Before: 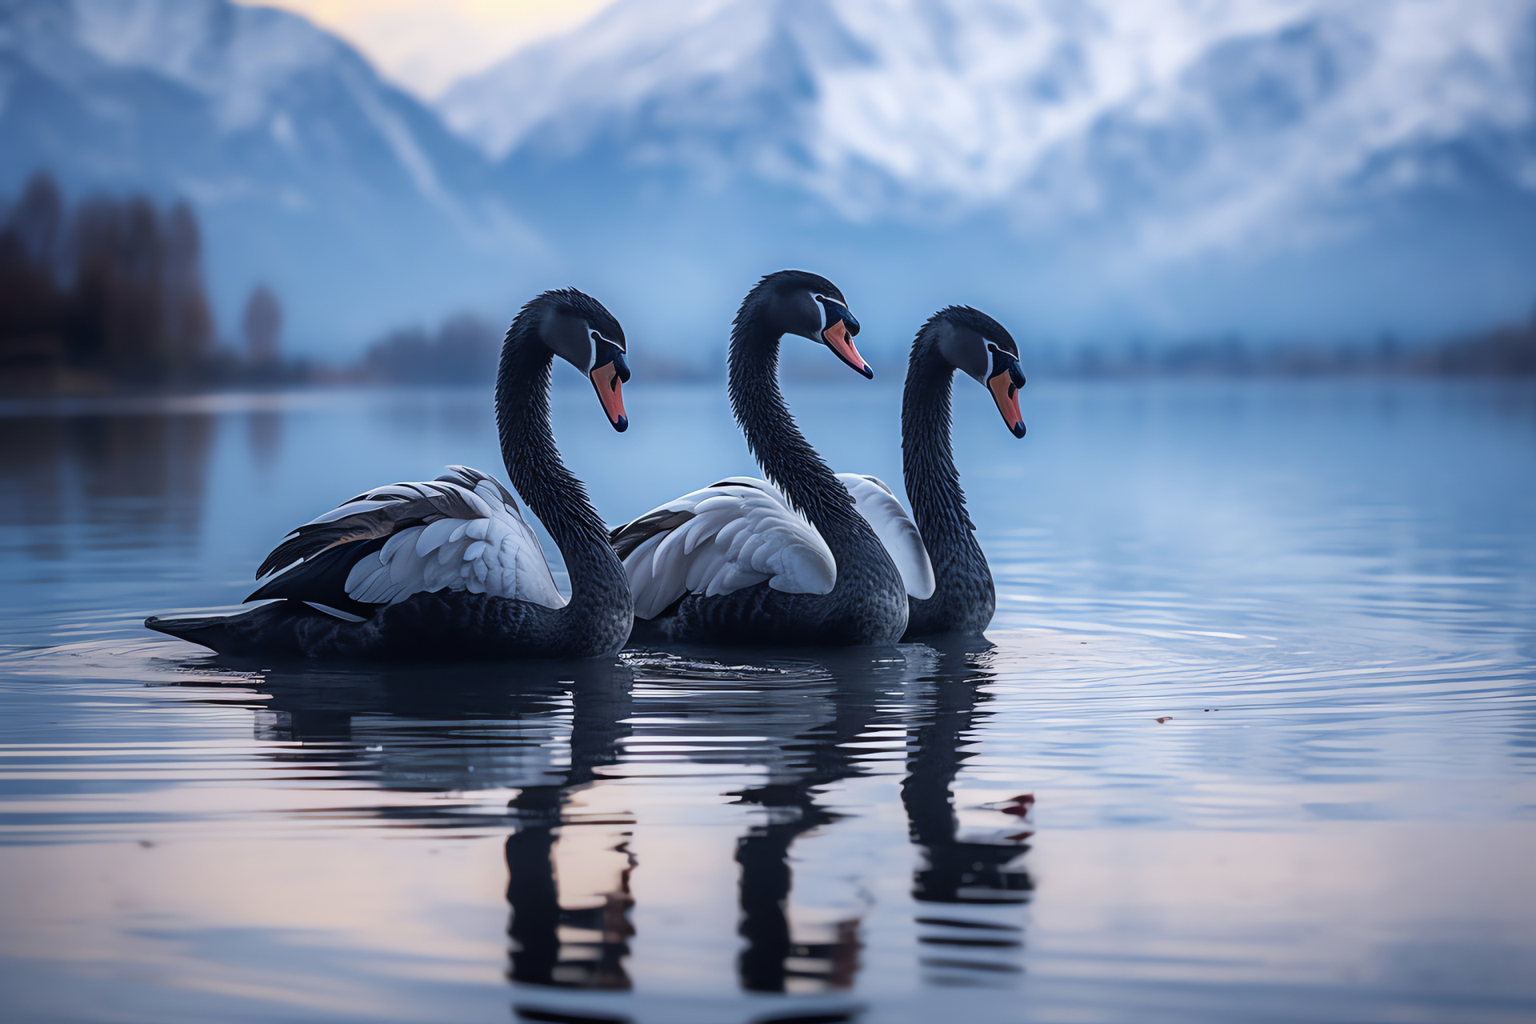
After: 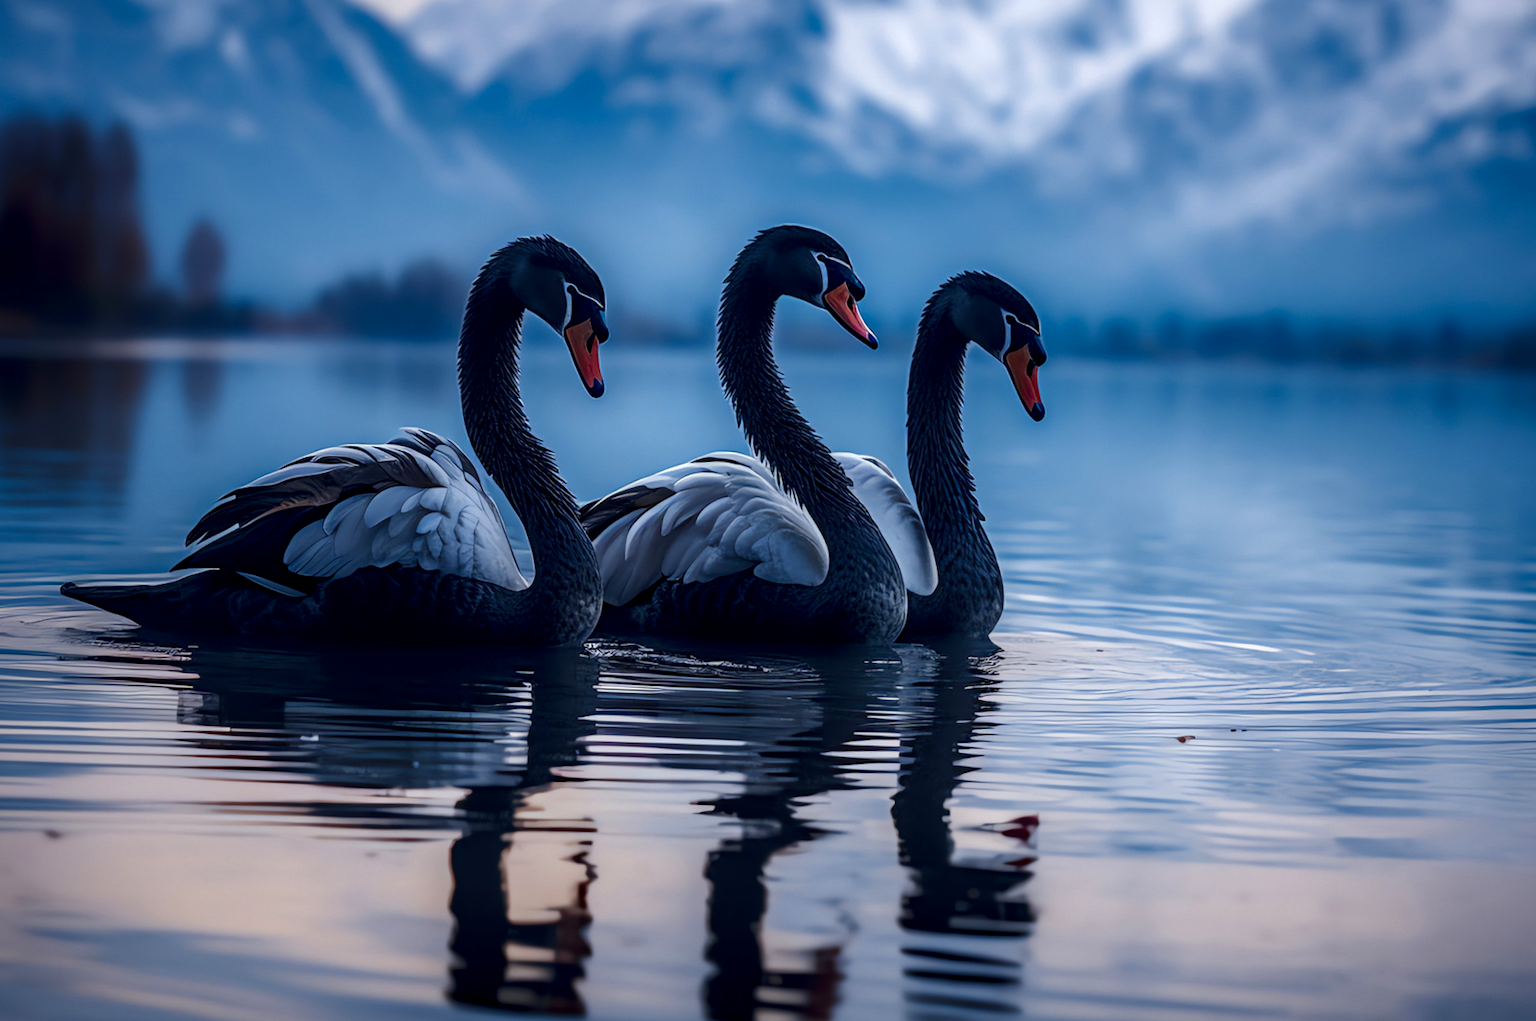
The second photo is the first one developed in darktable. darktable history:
contrast brightness saturation: brightness -0.255, saturation 0.205
local contrast: on, module defaults
crop and rotate: angle -2.15°, left 3.161%, top 4.245%, right 1.562%, bottom 0.669%
